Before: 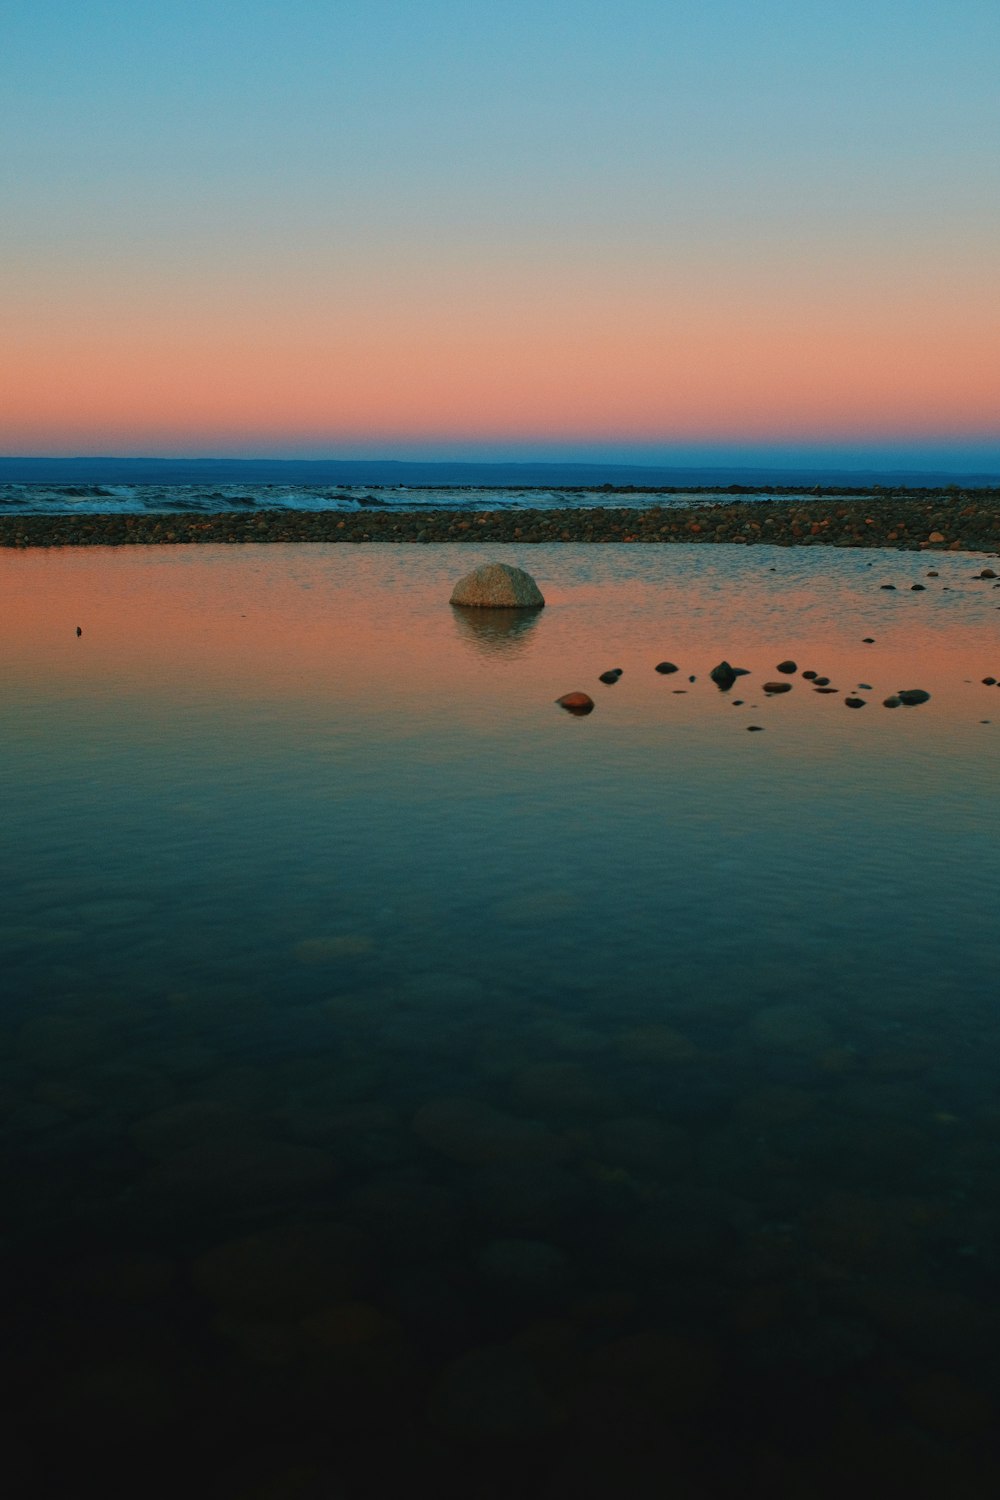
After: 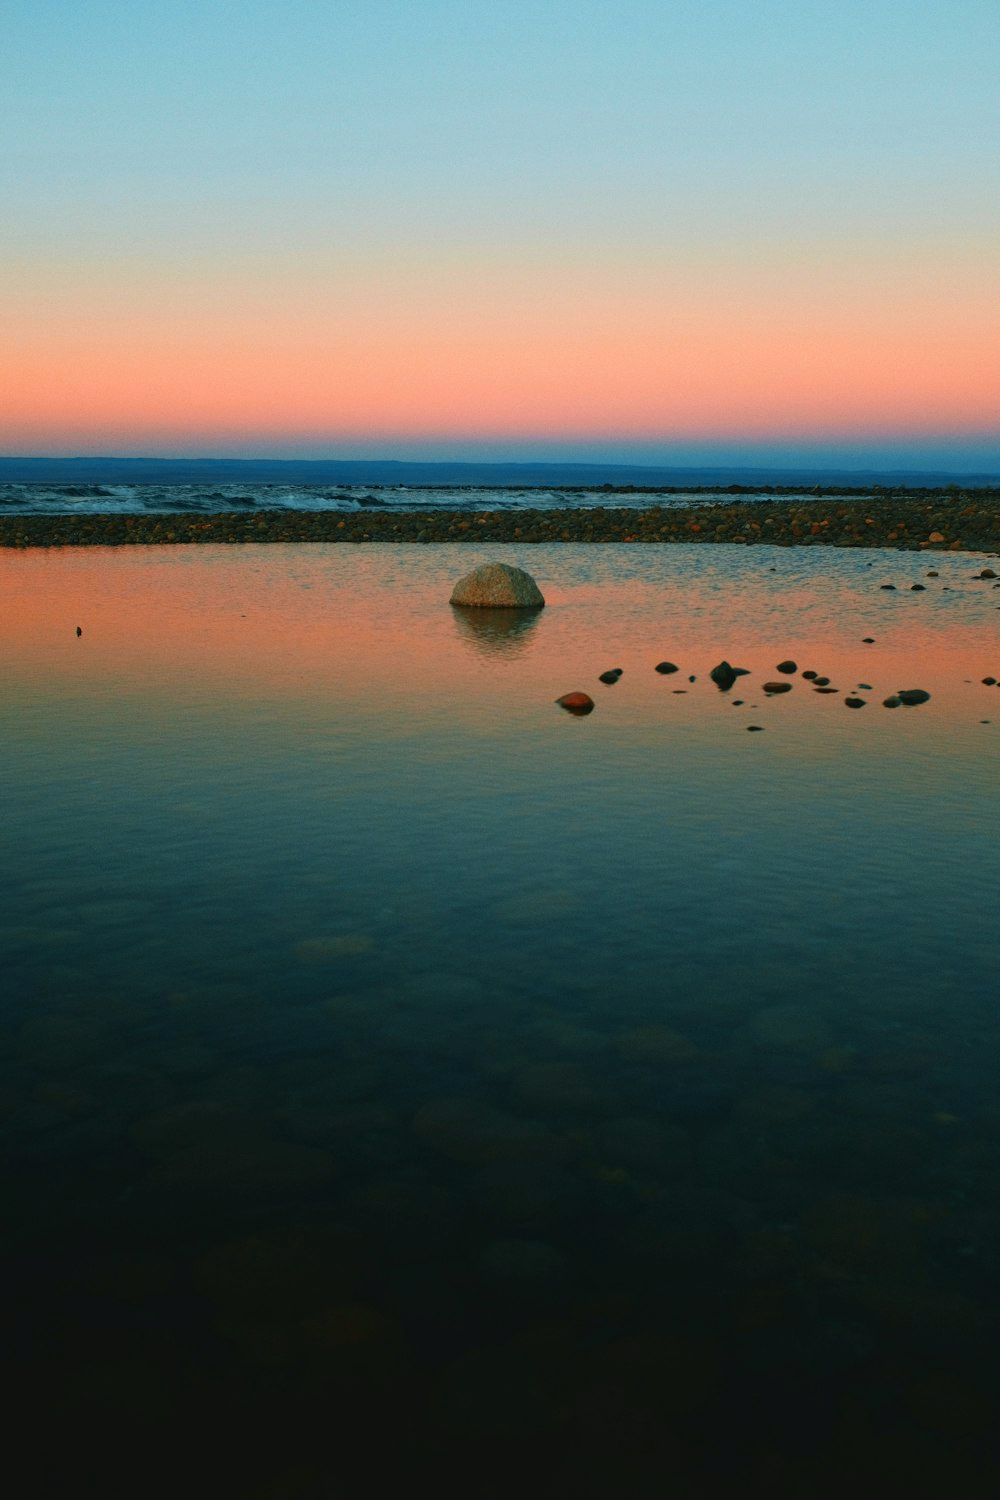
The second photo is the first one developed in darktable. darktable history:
tone curve: curves: ch0 [(0, 0.03) (0.037, 0.045) (0.123, 0.123) (0.19, 0.186) (0.277, 0.279) (0.474, 0.517) (0.584, 0.664) (0.678, 0.777) (0.875, 0.92) (1, 0.965)]; ch1 [(0, 0) (0.243, 0.245) (0.402, 0.41) (0.493, 0.487) (0.508, 0.503) (0.531, 0.532) (0.551, 0.556) (0.637, 0.671) (0.694, 0.732) (1, 1)]; ch2 [(0, 0) (0.249, 0.216) (0.356, 0.329) (0.424, 0.442) (0.476, 0.477) (0.498, 0.503) (0.517, 0.524) (0.532, 0.547) (0.562, 0.576) (0.614, 0.644) (0.706, 0.748) (0.808, 0.809) (0.991, 0.968)], color space Lab, independent channels, preserve colors none
